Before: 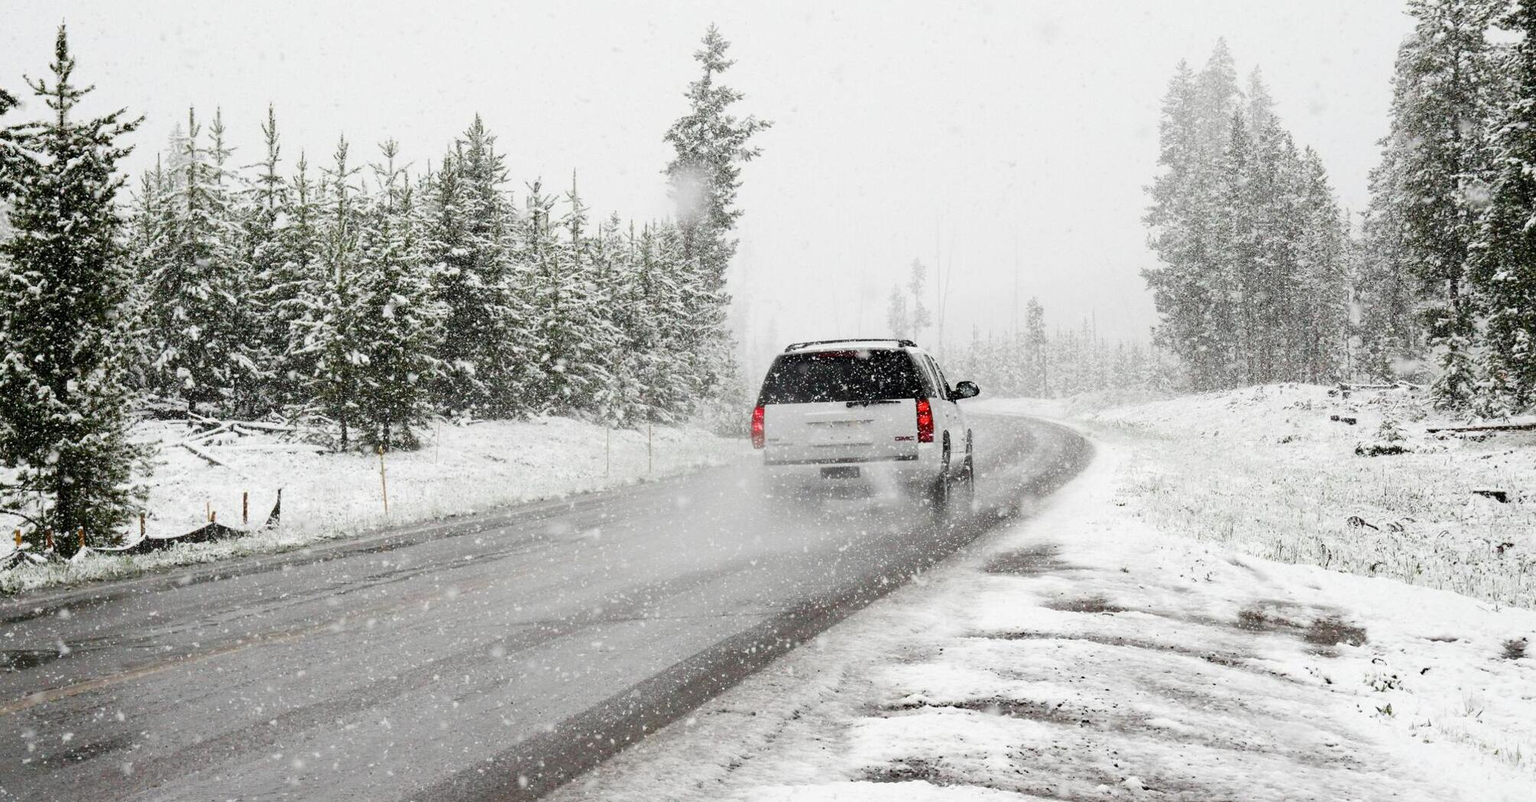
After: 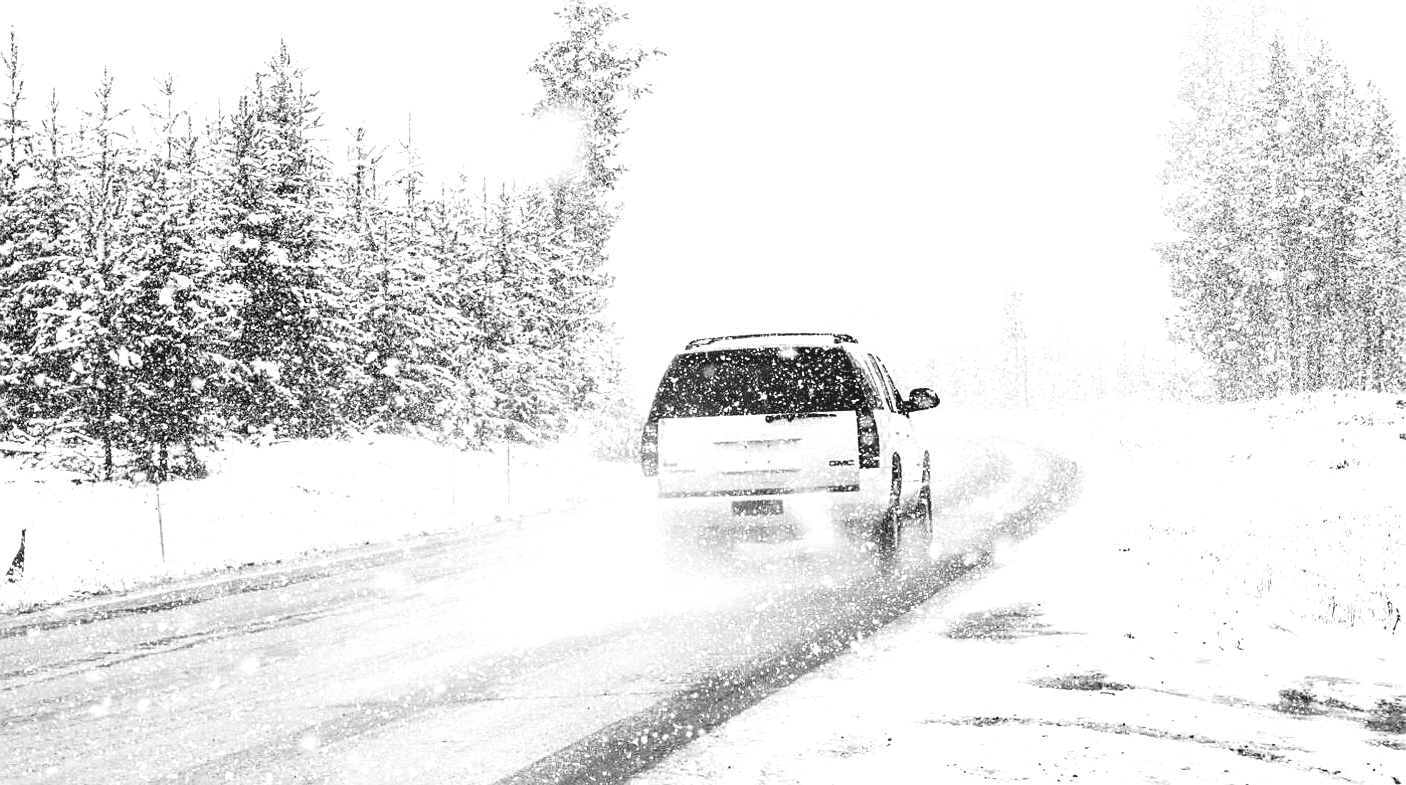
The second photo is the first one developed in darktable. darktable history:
local contrast: on, module defaults
exposure: exposure 1 EV, compensate highlight preservation false
crop and rotate: left 17.046%, top 10.659%, right 12.989%, bottom 14.553%
tone curve: curves: ch0 [(0, 0) (0.234, 0.191) (0.48, 0.534) (0.608, 0.667) (0.725, 0.809) (0.864, 0.922) (1, 1)]; ch1 [(0, 0) (0.453, 0.43) (0.5, 0.5) (0.615, 0.649) (1, 1)]; ch2 [(0, 0) (0.5, 0.5) (0.586, 0.617) (1, 1)], color space Lab, independent channels, preserve colors none
sharpen: on, module defaults
color zones: curves: ch0 [(0.002, 0.589) (0.107, 0.484) (0.146, 0.249) (0.217, 0.352) (0.309, 0.525) (0.39, 0.404) (0.455, 0.169) (0.597, 0.055) (0.724, 0.212) (0.775, 0.691) (0.869, 0.571) (1, 0.587)]; ch1 [(0, 0) (0.143, 0) (0.286, 0) (0.429, 0) (0.571, 0) (0.714, 0) (0.857, 0)]
